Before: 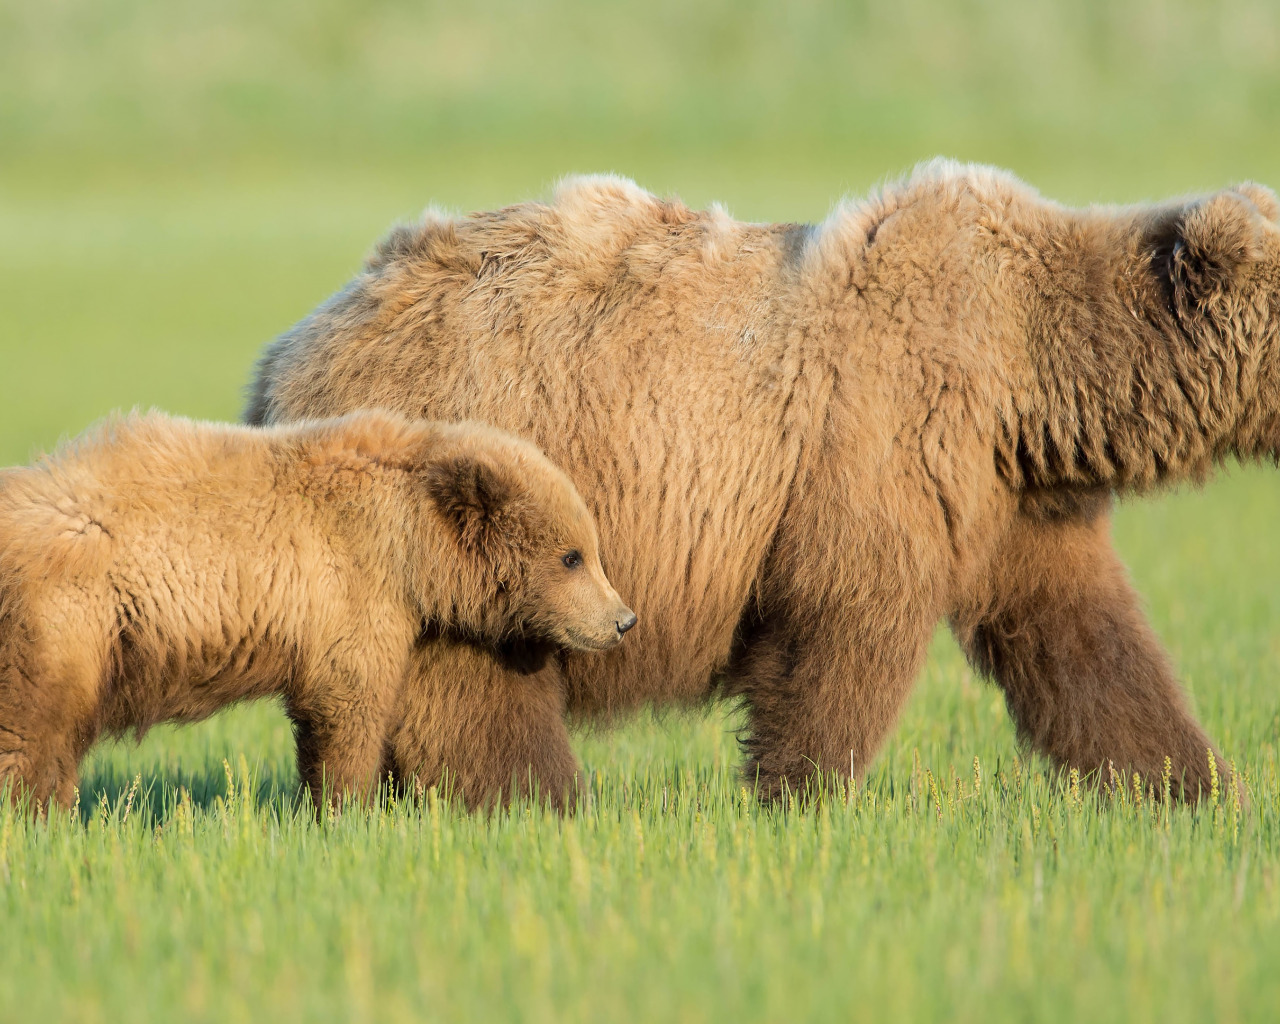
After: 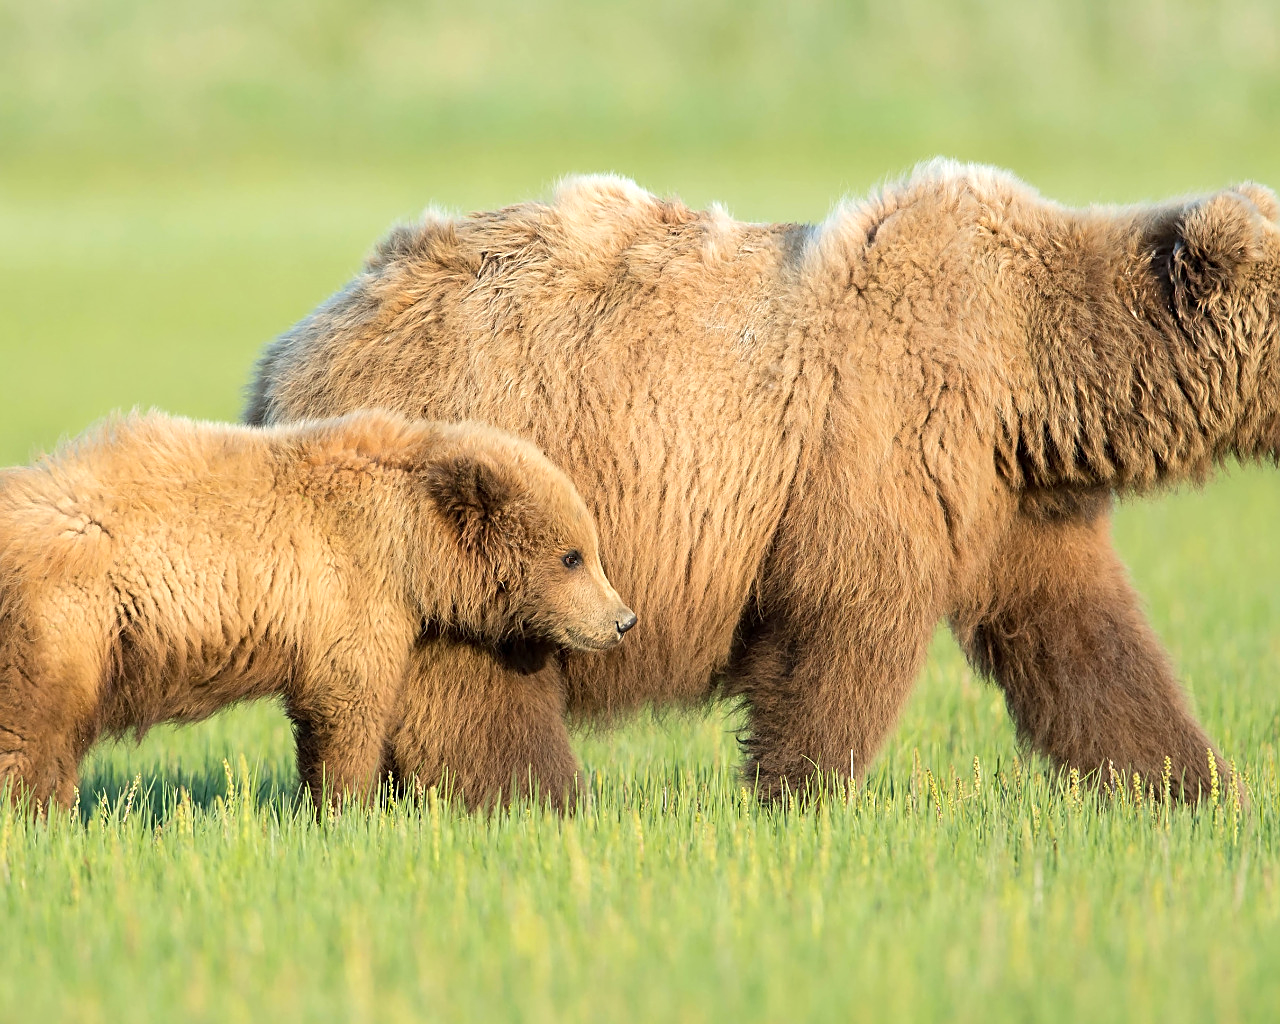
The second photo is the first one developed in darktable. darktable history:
sharpen: on, module defaults
exposure: exposure 0.344 EV, compensate exposure bias true, compensate highlight preservation false
